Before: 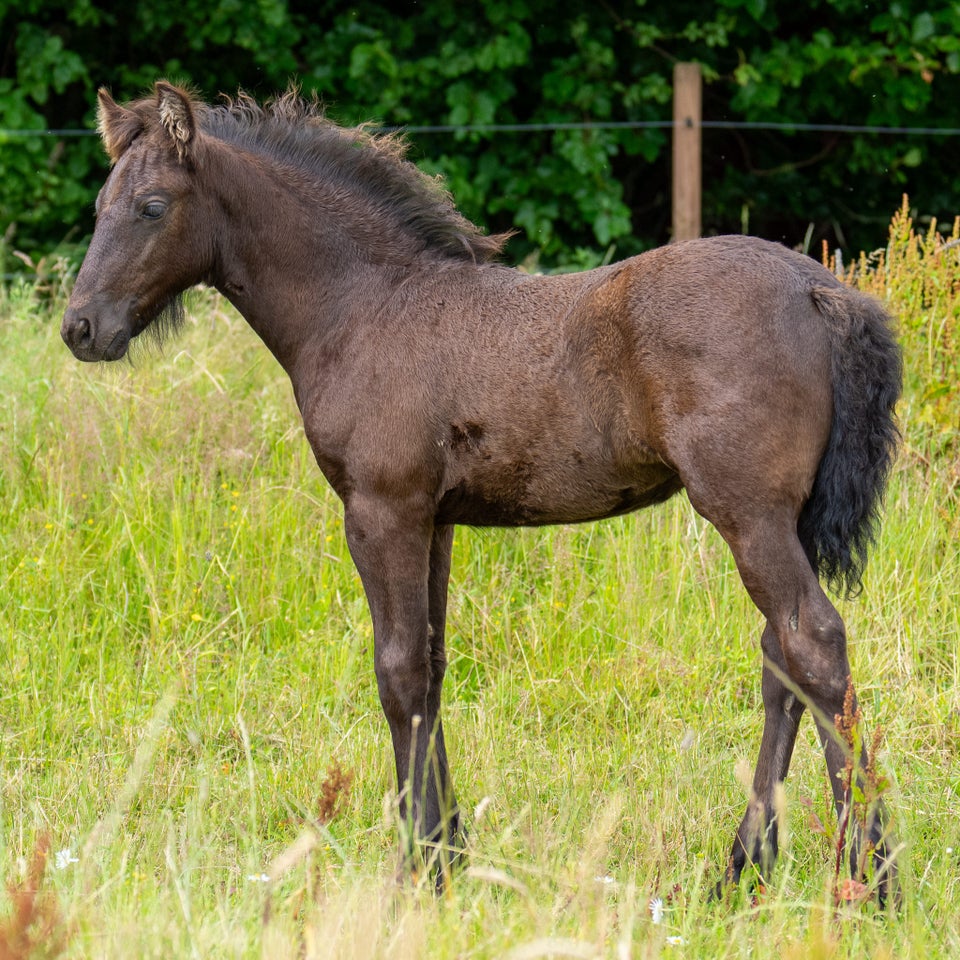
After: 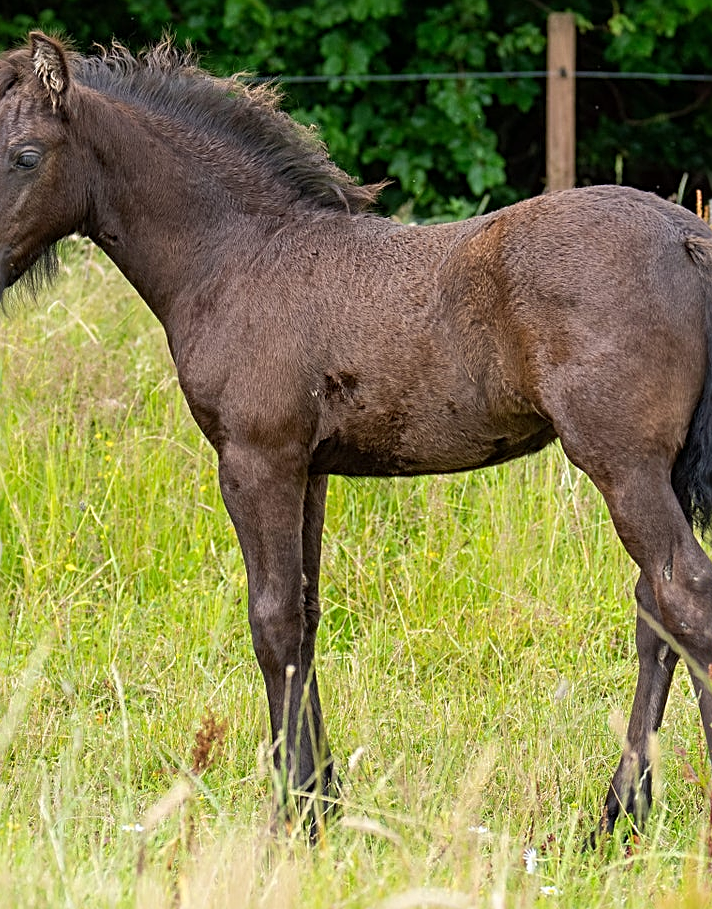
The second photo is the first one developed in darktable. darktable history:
crop and rotate: left 13.15%, top 5.251%, right 12.609%
sharpen: radius 2.817, amount 0.715
